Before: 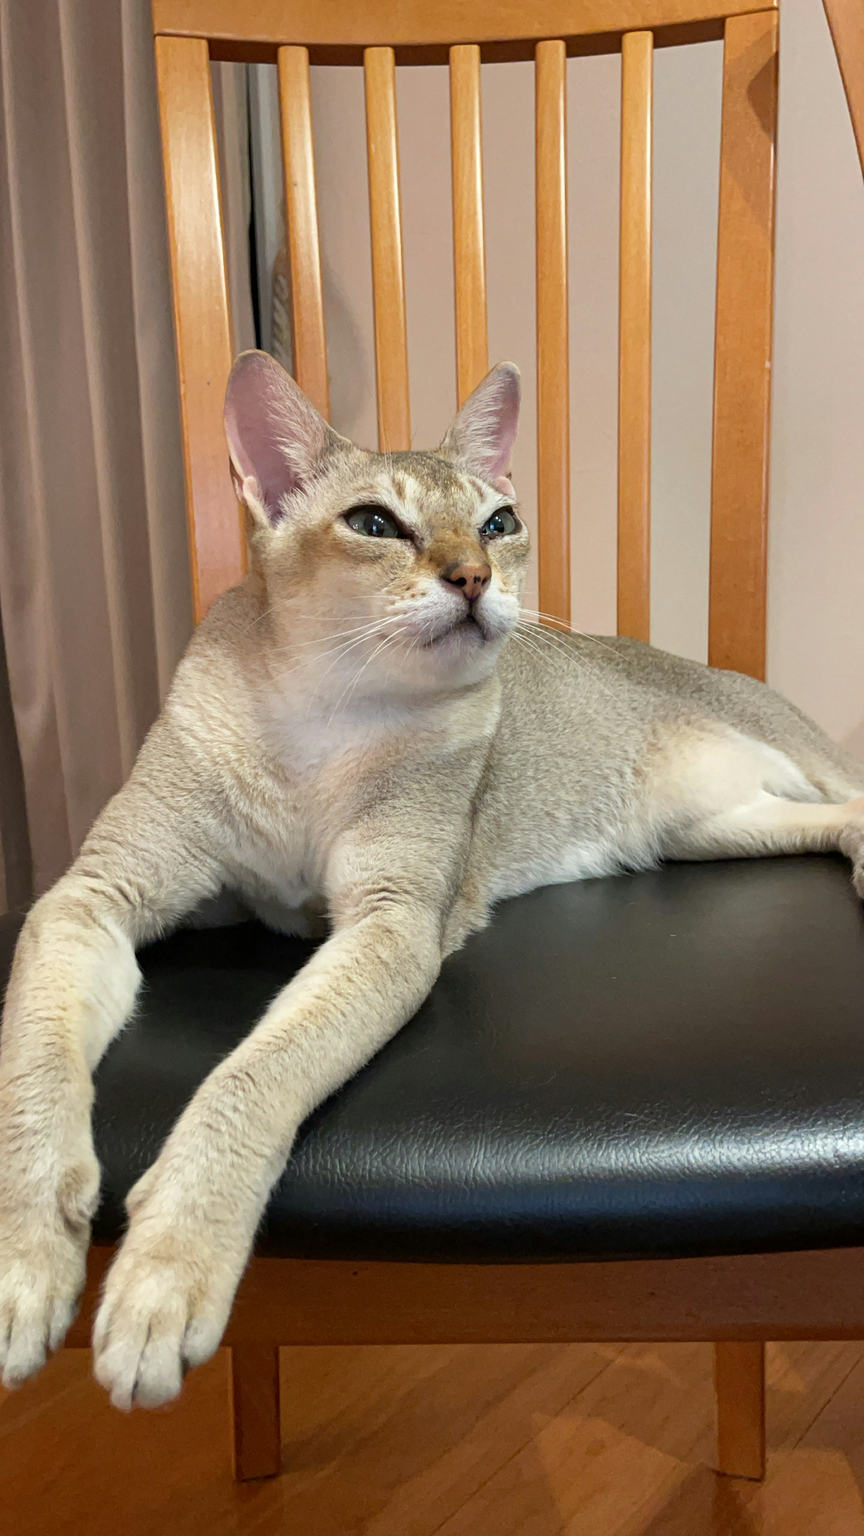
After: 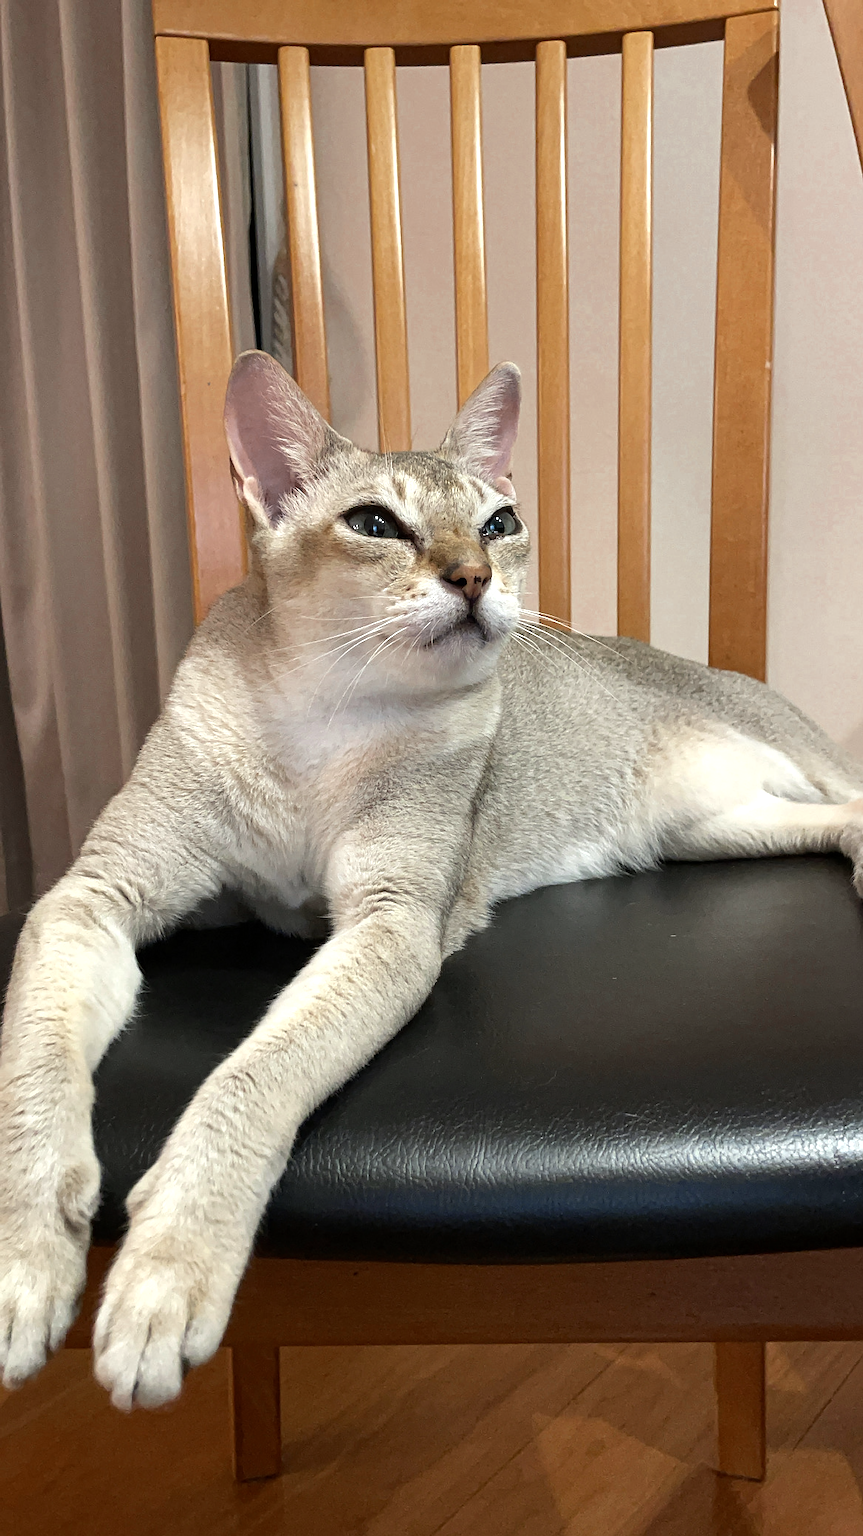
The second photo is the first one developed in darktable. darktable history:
color zones: curves: ch0 [(0, 0.5) (0.125, 0.4) (0.25, 0.5) (0.375, 0.4) (0.5, 0.4) (0.625, 0.35) (0.75, 0.35) (0.875, 0.5)]; ch1 [(0, 0.35) (0.125, 0.45) (0.25, 0.35) (0.375, 0.35) (0.5, 0.35) (0.625, 0.35) (0.75, 0.45) (0.875, 0.35)]; ch2 [(0, 0.6) (0.125, 0.5) (0.25, 0.5) (0.375, 0.6) (0.5, 0.6) (0.625, 0.5) (0.75, 0.5) (0.875, 0.5)]
sharpen: amount 1.993
tone equalizer: -8 EV -0.4 EV, -7 EV -0.364 EV, -6 EV -0.306 EV, -5 EV -0.227 EV, -3 EV 0.189 EV, -2 EV 0.313 EV, -1 EV 0.408 EV, +0 EV 0.43 EV, edges refinement/feathering 500, mask exposure compensation -1.57 EV, preserve details no
